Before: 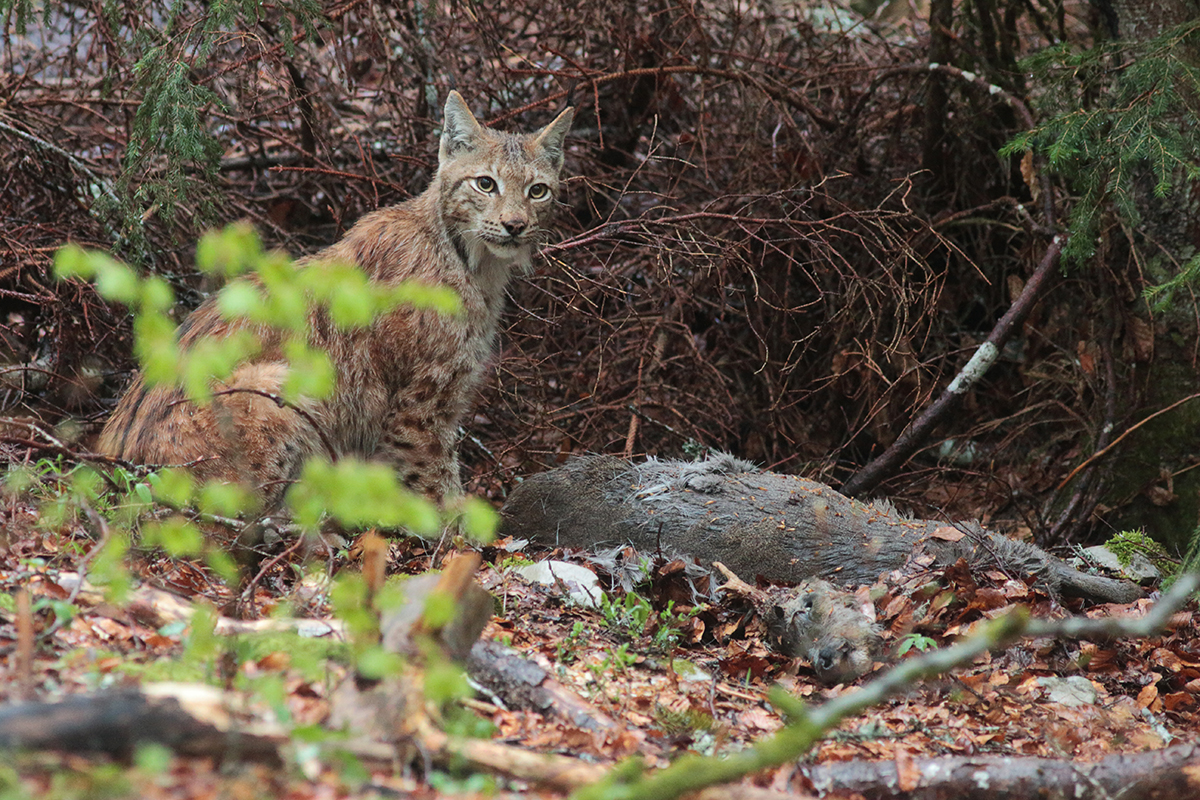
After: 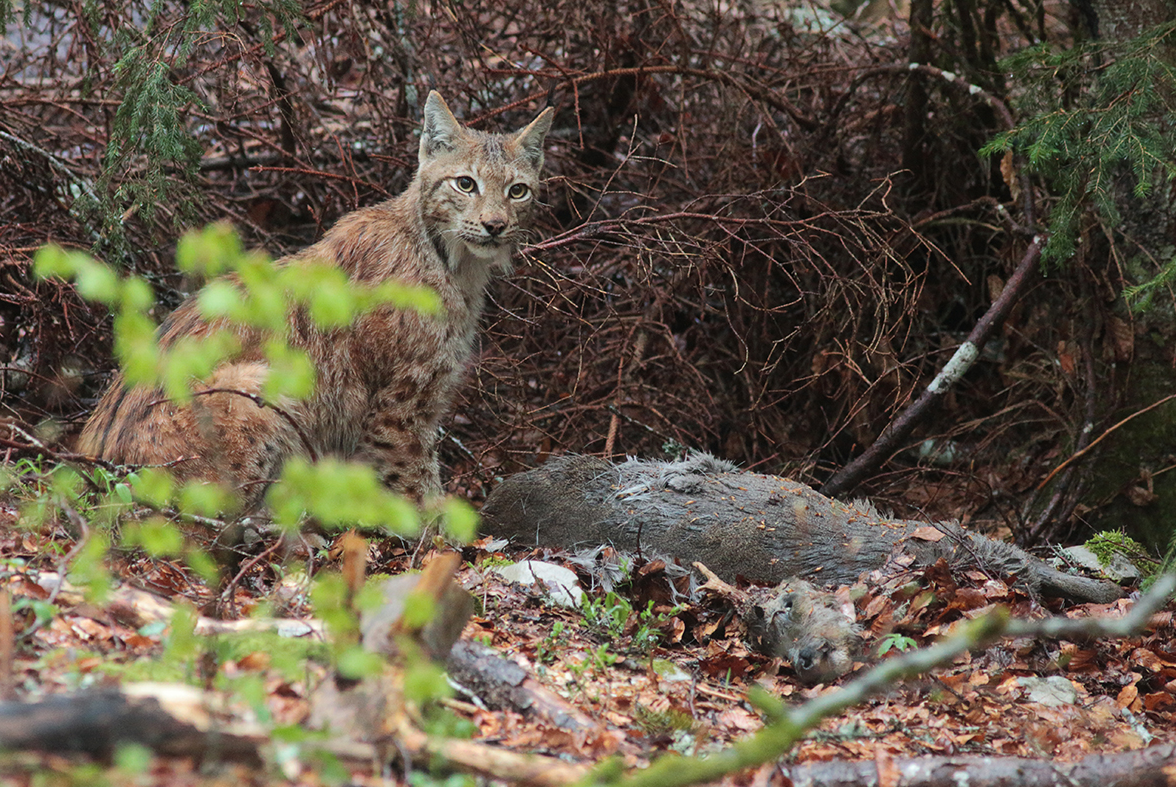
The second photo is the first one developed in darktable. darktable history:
crop: left 1.669%, right 0.28%, bottom 1.53%
